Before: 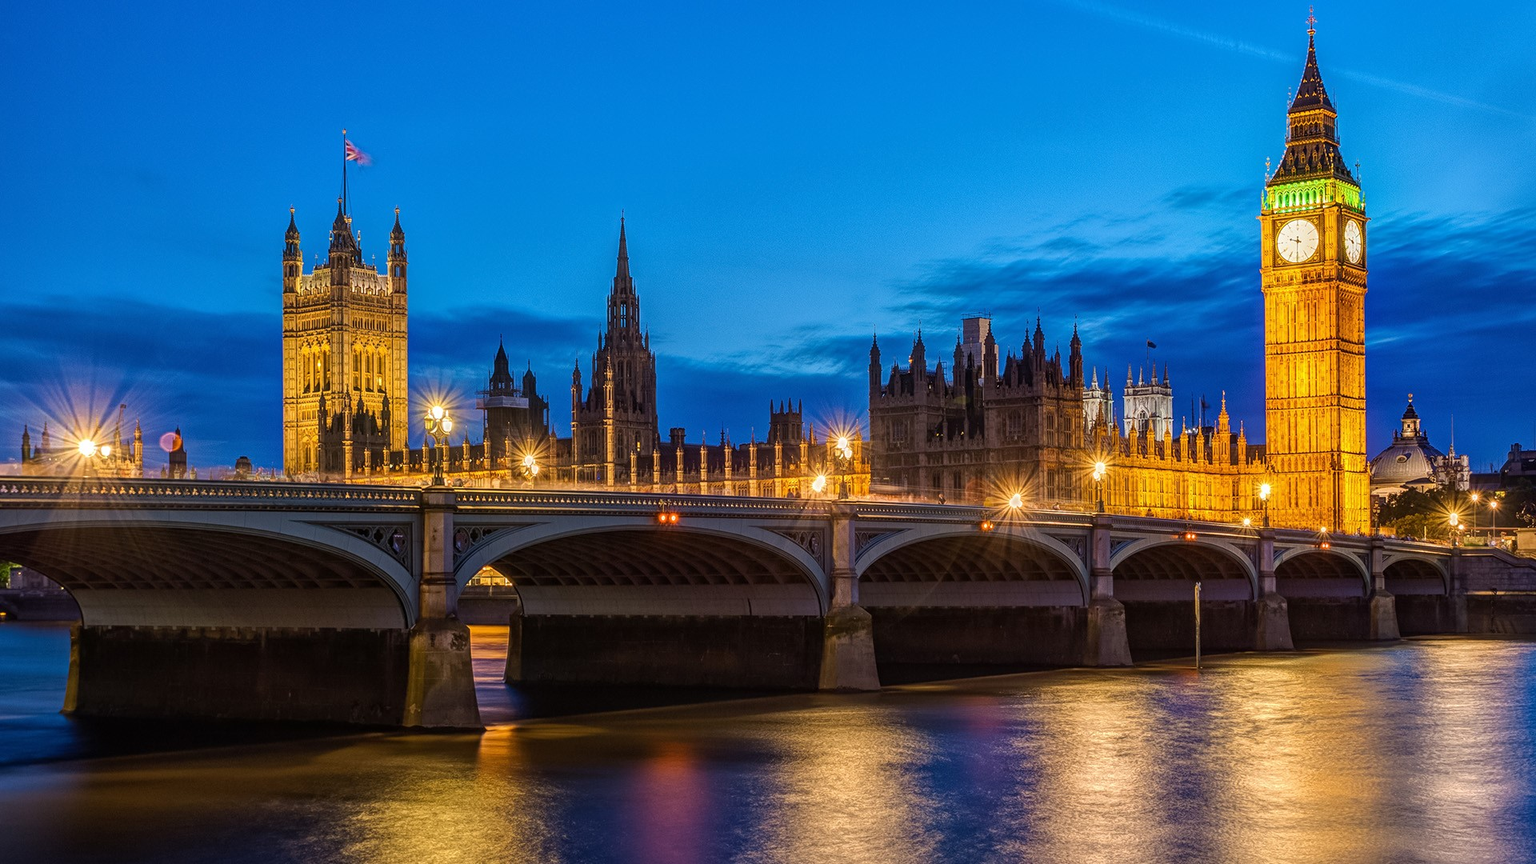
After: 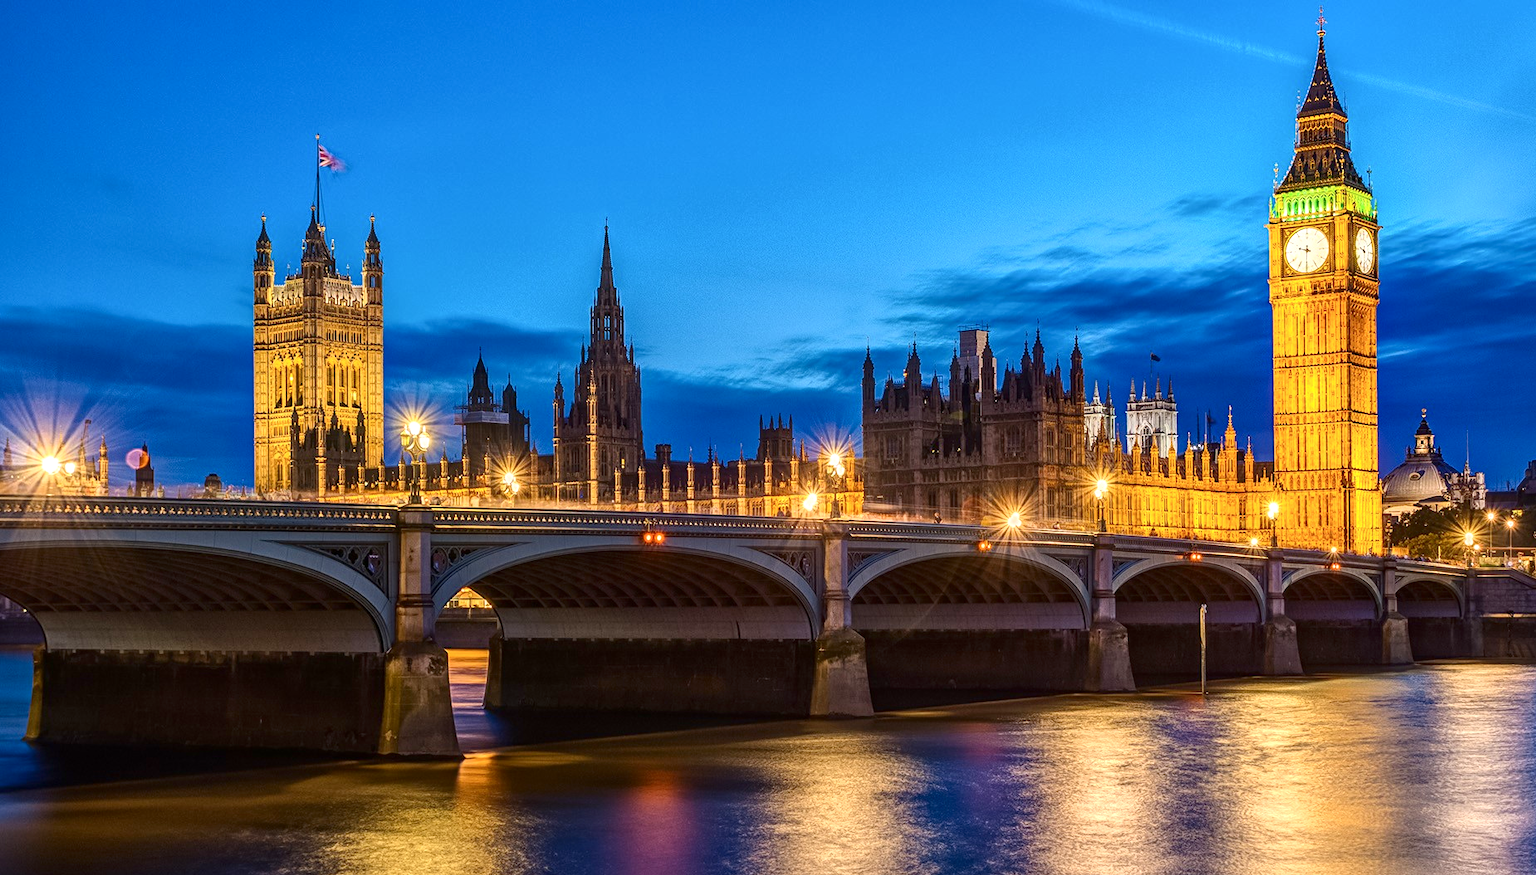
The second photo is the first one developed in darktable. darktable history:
tone equalizer: -8 EV 0.25 EV, -7 EV 0.417 EV, -6 EV 0.417 EV, -5 EV 0.25 EV, -3 EV -0.25 EV, -2 EV -0.417 EV, -1 EV -0.417 EV, +0 EV -0.25 EV, edges refinement/feathering 500, mask exposure compensation -1.57 EV, preserve details guided filter
contrast brightness saturation: contrast 0.22
crop and rotate: left 2.536%, right 1.107%, bottom 2.246%
exposure: exposure 0.657 EV, compensate highlight preservation false
